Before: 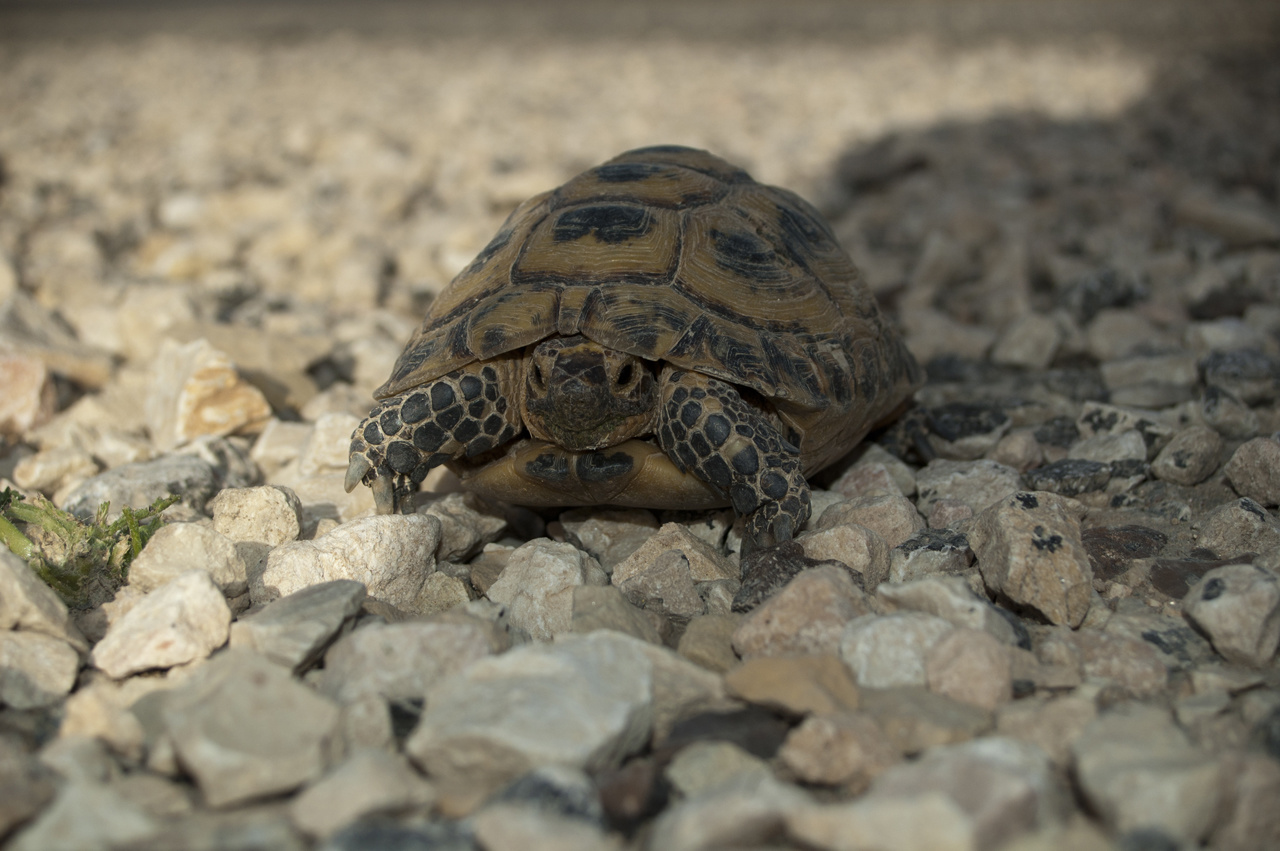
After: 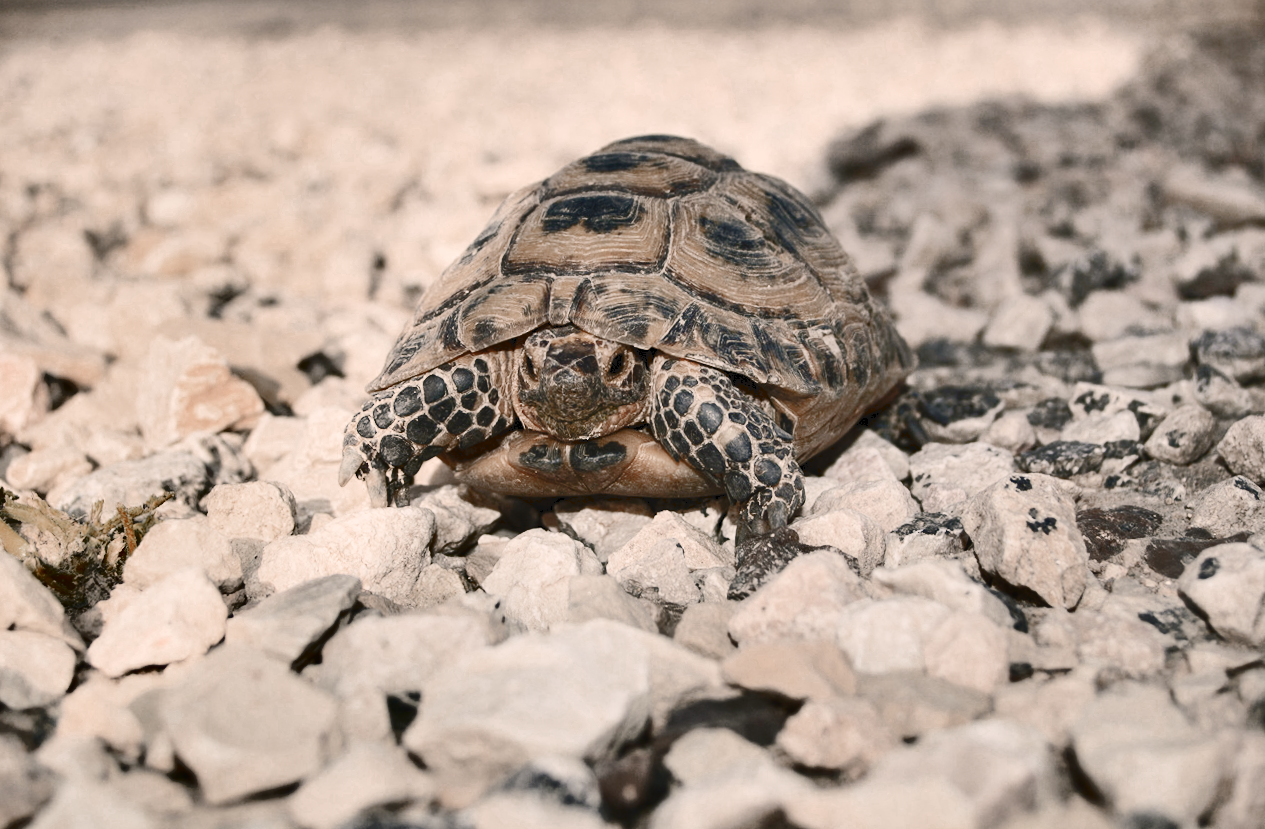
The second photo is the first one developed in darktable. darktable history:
shadows and highlights: radius 108.52, shadows 40.68, highlights -72.88, low approximation 0.01, soften with gaussian
tone curve: curves: ch0 [(0, 0) (0.003, 0.074) (0.011, 0.079) (0.025, 0.083) (0.044, 0.095) (0.069, 0.097) (0.1, 0.11) (0.136, 0.131) (0.177, 0.159) (0.224, 0.209) (0.277, 0.279) (0.335, 0.367) (0.399, 0.455) (0.468, 0.538) (0.543, 0.621) (0.623, 0.699) (0.709, 0.782) (0.801, 0.848) (0.898, 0.924) (1, 1)], preserve colors none
exposure: black level correction 0, exposure 1.3 EV, compensate exposure bias true, compensate highlight preservation false
rotate and perspective: rotation -1°, crop left 0.011, crop right 0.989, crop top 0.025, crop bottom 0.975
color zones: curves: ch0 [(0.006, 0.385) (0.143, 0.563) (0.243, 0.321) (0.352, 0.464) (0.516, 0.456) (0.625, 0.5) (0.75, 0.5) (0.875, 0.5)]; ch1 [(0, 0.5) (0.134, 0.504) (0.246, 0.463) (0.421, 0.515) (0.5, 0.56) (0.625, 0.5) (0.75, 0.5) (0.875, 0.5)]; ch2 [(0, 0.5) (0.131, 0.426) (0.307, 0.289) (0.38, 0.188) (0.513, 0.216) (0.625, 0.548) (0.75, 0.468) (0.838, 0.396) (0.971, 0.311)]
filmic rgb: white relative exposure 8 EV, threshold 3 EV, structure ↔ texture 100%, target black luminance 0%, hardness 2.44, latitude 76.53%, contrast 0.562, shadows ↔ highlights balance 0%, preserve chrominance no, color science v4 (2020), iterations of high-quality reconstruction 10, type of noise poissonian, enable highlight reconstruction true
contrast brightness saturation: contrast 0.62, brightness 0.34, saturation 0.14
color correction: highlights a* 5.81, highlights b* 4.84
